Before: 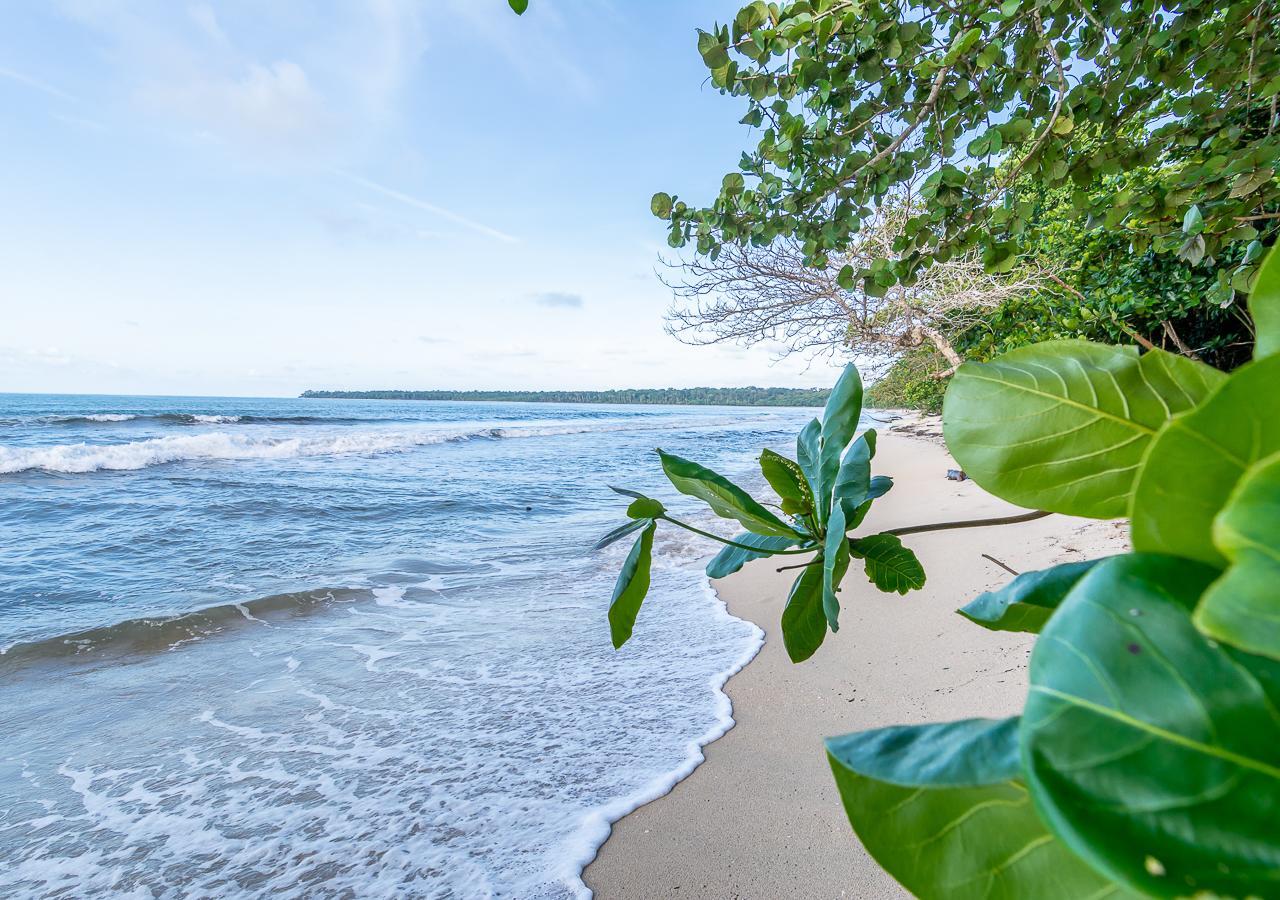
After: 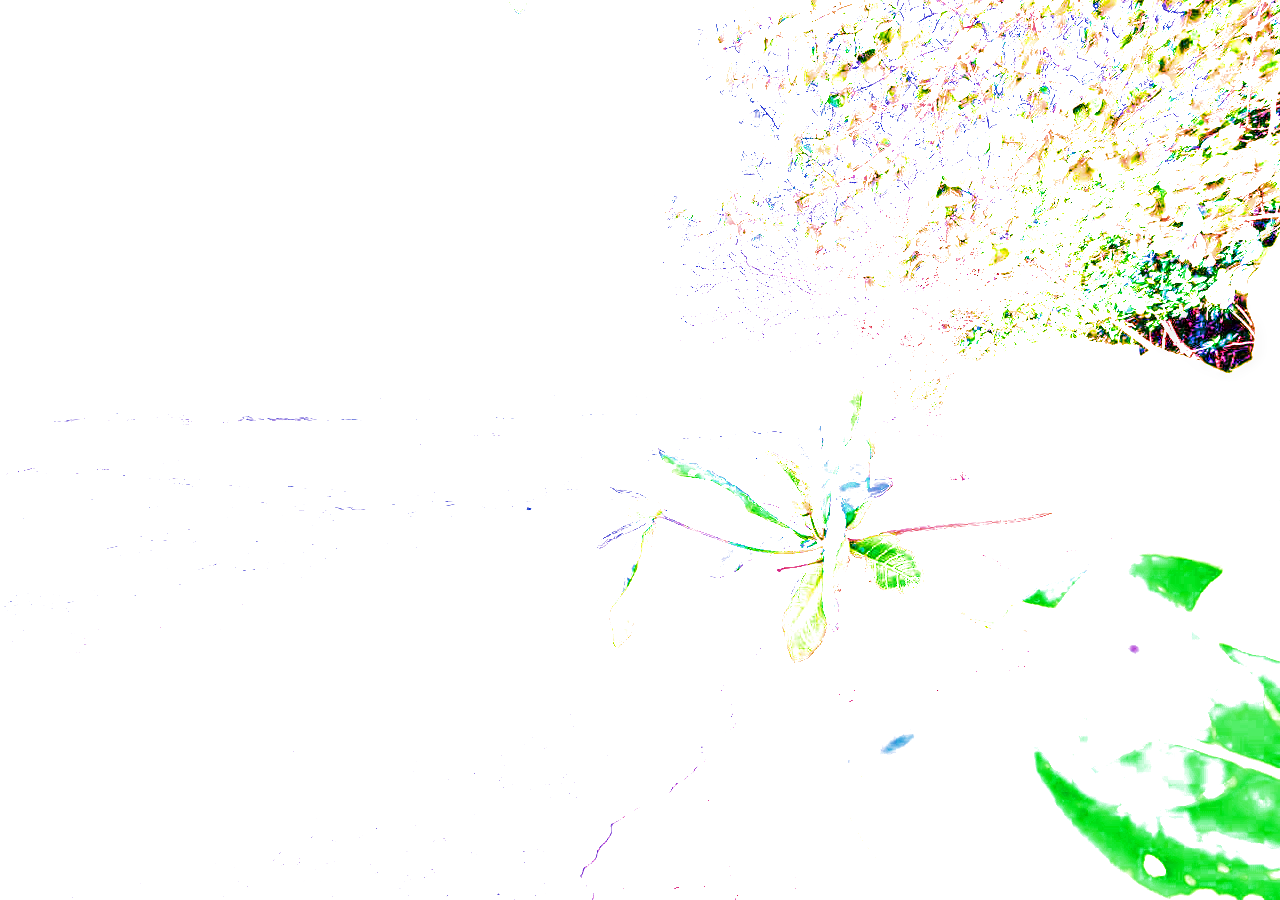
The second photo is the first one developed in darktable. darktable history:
local contrast: detail 150%
color calibration: x 0.372, y 0.386, temperature 4283.97 K
exposure: black level correction 0, exposure 1.388 EV, compensate exposure bias true, compensate highlight preservation false
filmic rgb: black relative exposure -11.35 EV, white relative exposure 3.22 EV, hardness 6.76, color science v6 (2022)
haze removal: compatibility mode true, adaptive false
highlight reconstruction: iterations 1, diameter of reconstruction 64 px
white balance: red 2.229, blue 1.46
velvia: strength 27%
color balance rgb: linear chroma grading › global chroma 42%, perceptual saturation grading › global saturation 42%, perceptual brilliance grading › global brilliance 25%, global vibrance 33%
